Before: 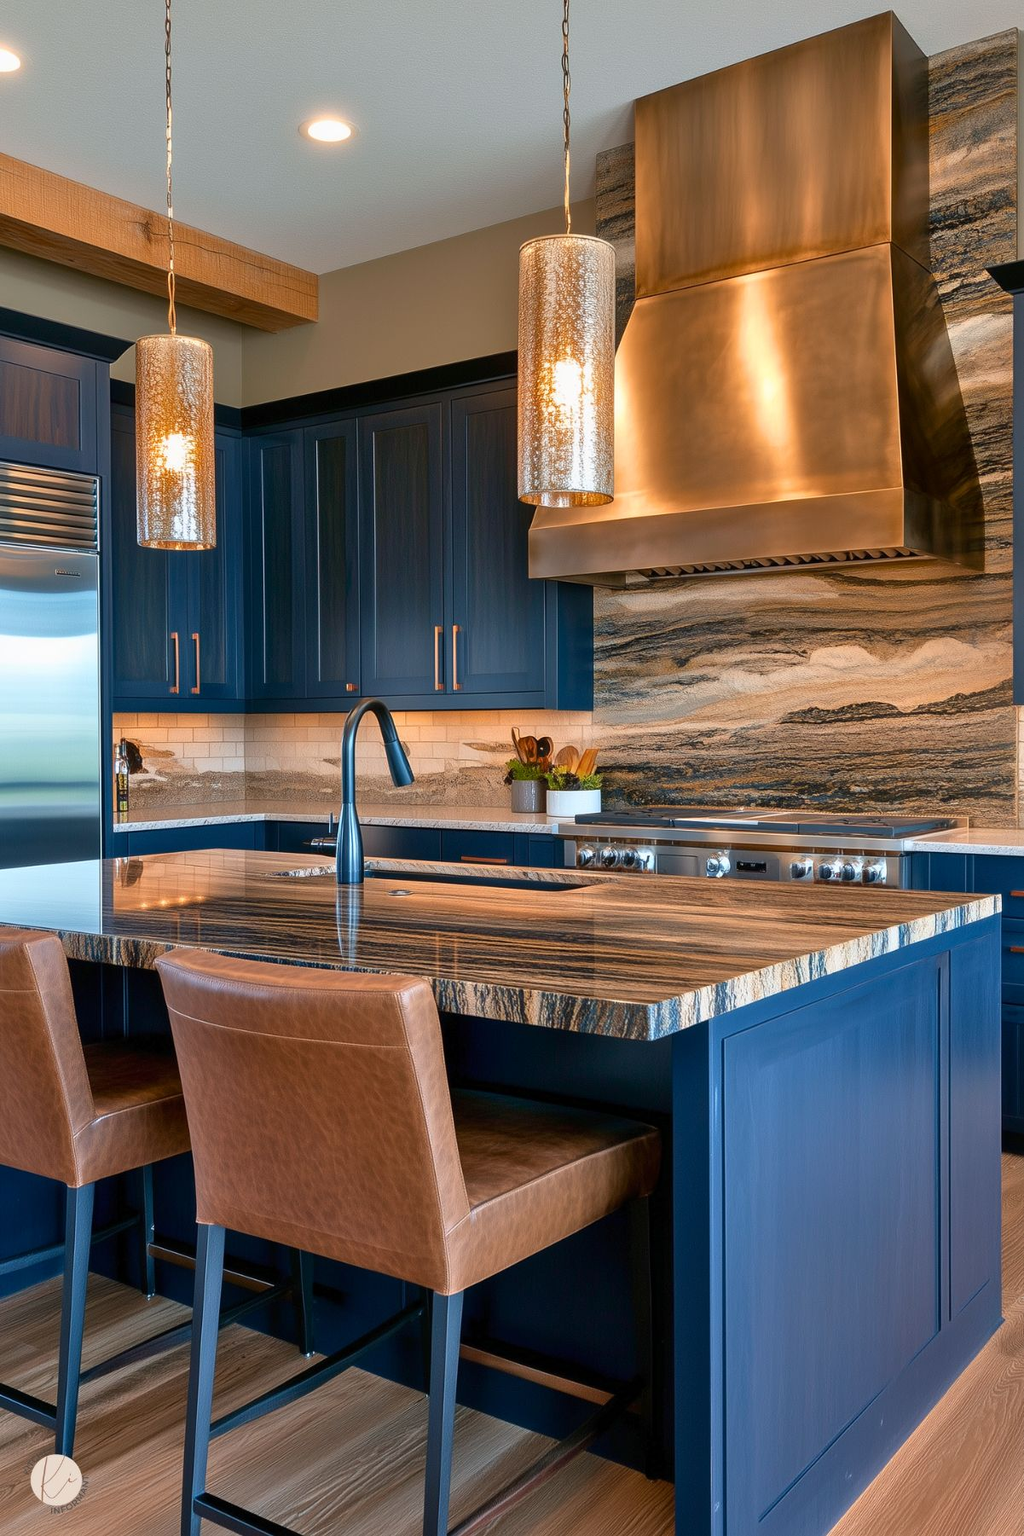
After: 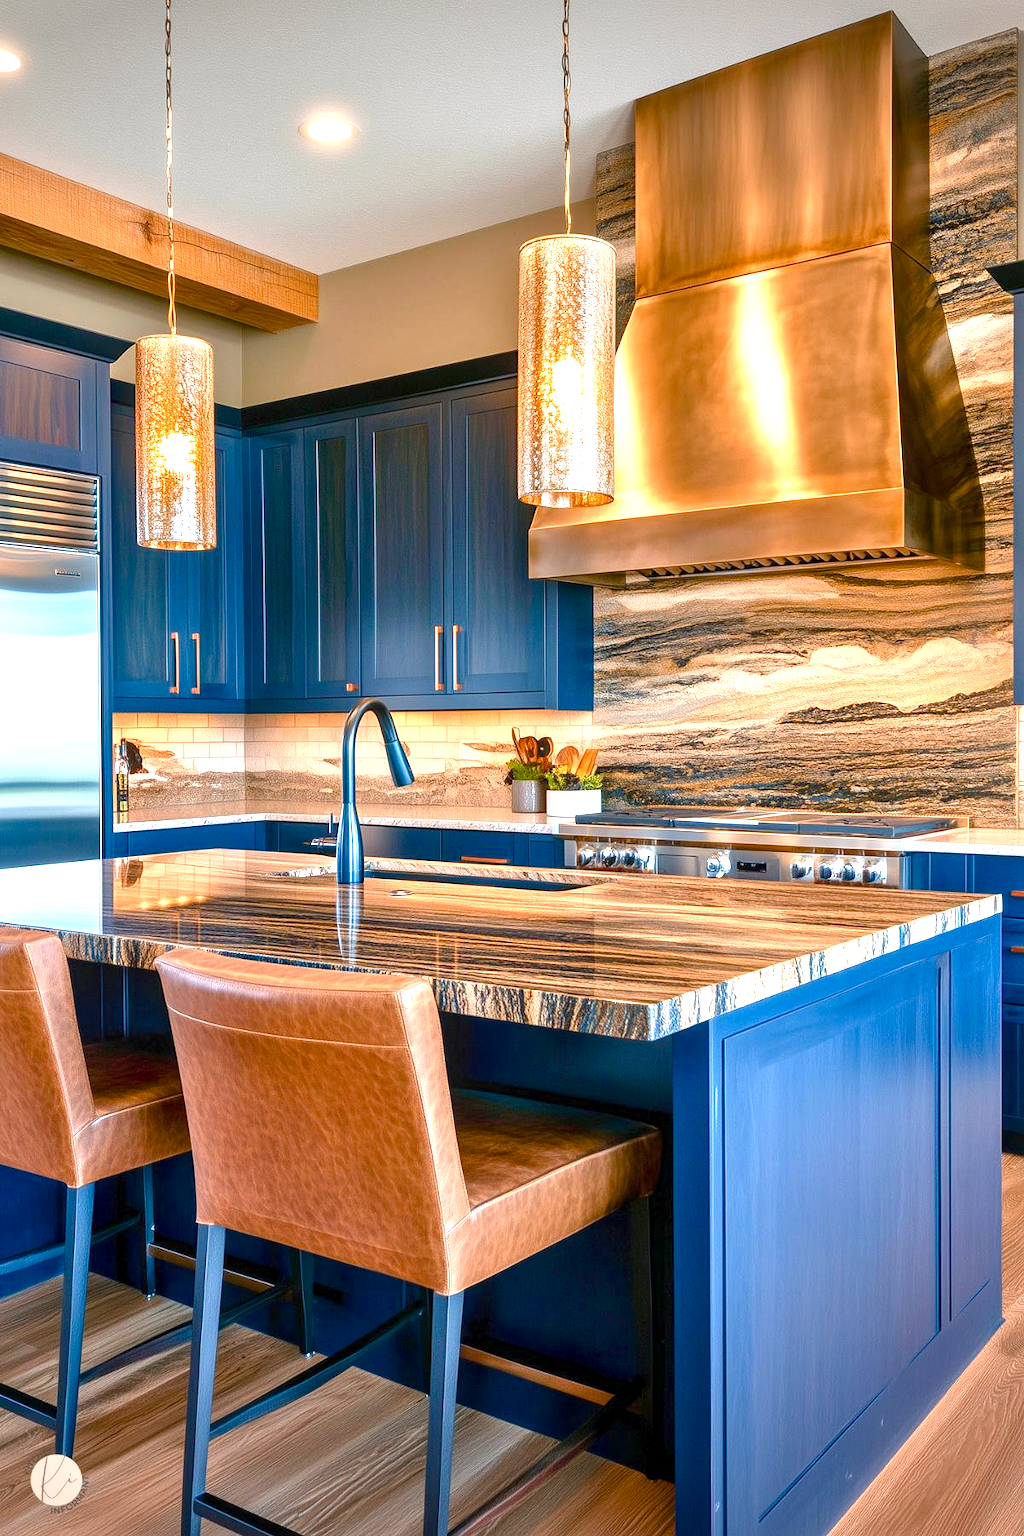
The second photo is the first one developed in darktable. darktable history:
exposure: black level correction 0, exposure 1.199 EV, compensate exposure bias true, compensate highlight preservation false
local contrast: on, module defaults
color balance rgb: shadows lift › chroma 2.055%, shadows lift › hue 250.07°, power › hue 74.9°, highlights gain › chroma 1.396%, highlights gain › hue 50.23°, perceptual saturation grading › global saturation 20%, perceptual saturation grading › highlights -25.127%, perceptual saturation grading › shadows 49.992%
vignetting: fall-off start 99.91%, saturation 0.002, width/height ratio 1.303
